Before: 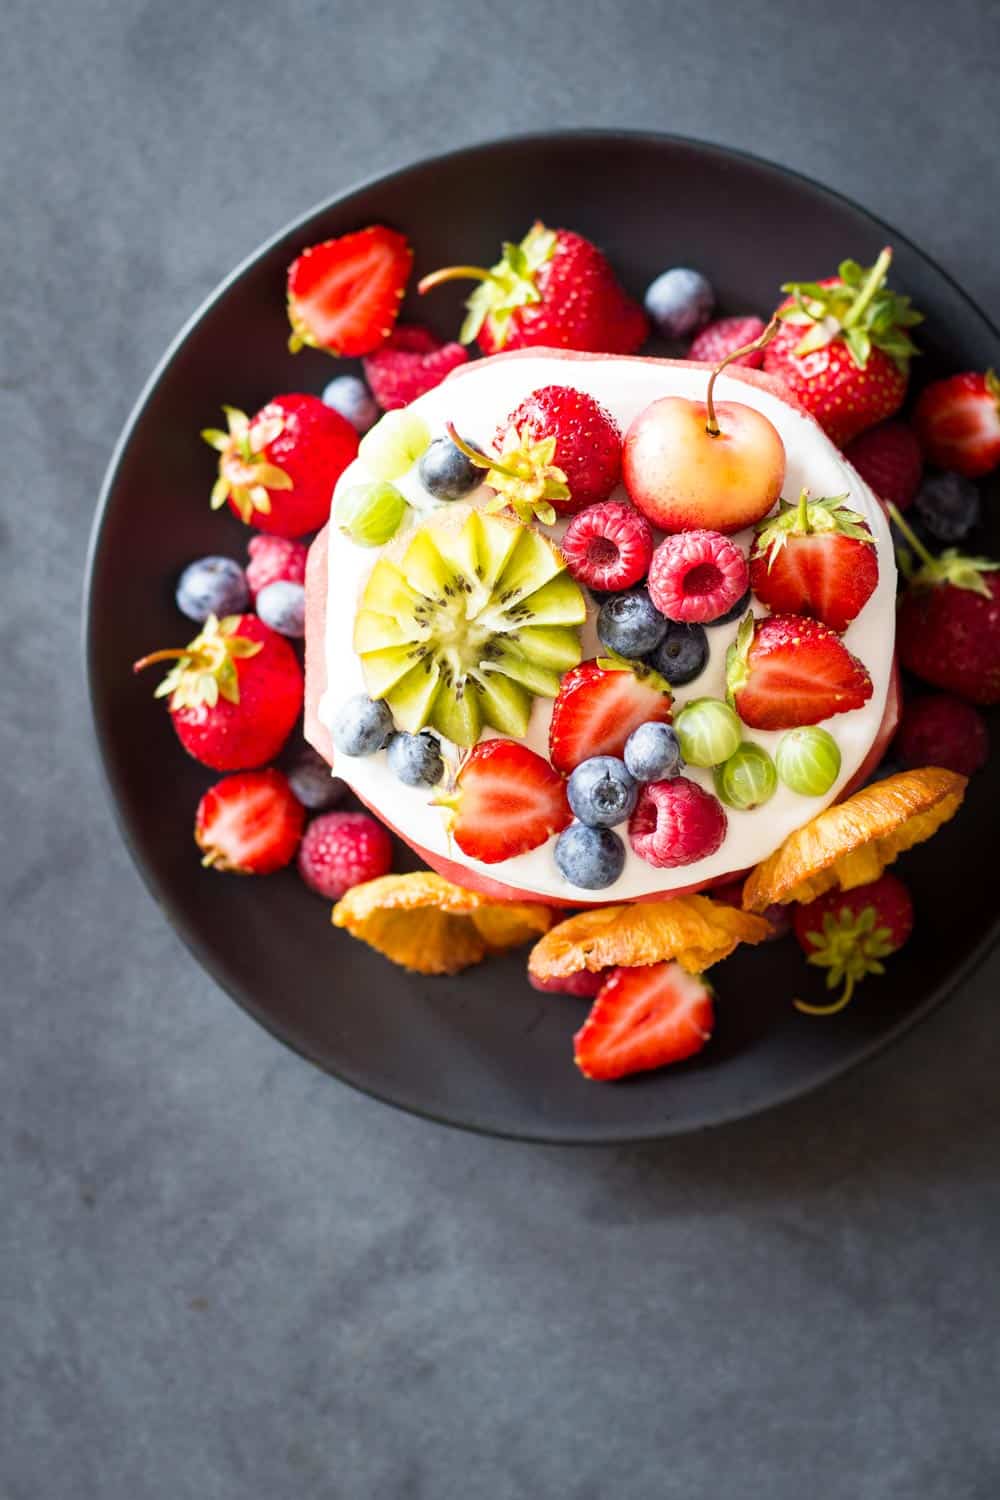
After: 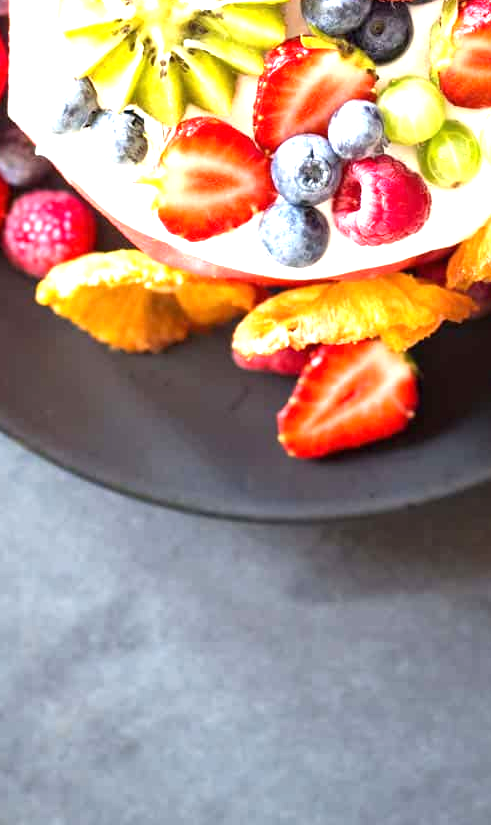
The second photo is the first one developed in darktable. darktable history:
crop: left 29.683%, top 41.477%, right 21.18%, bottom 3.487%
exposure: black level correction 0, exposure 1.199 EV, compensate highlight preservation false
